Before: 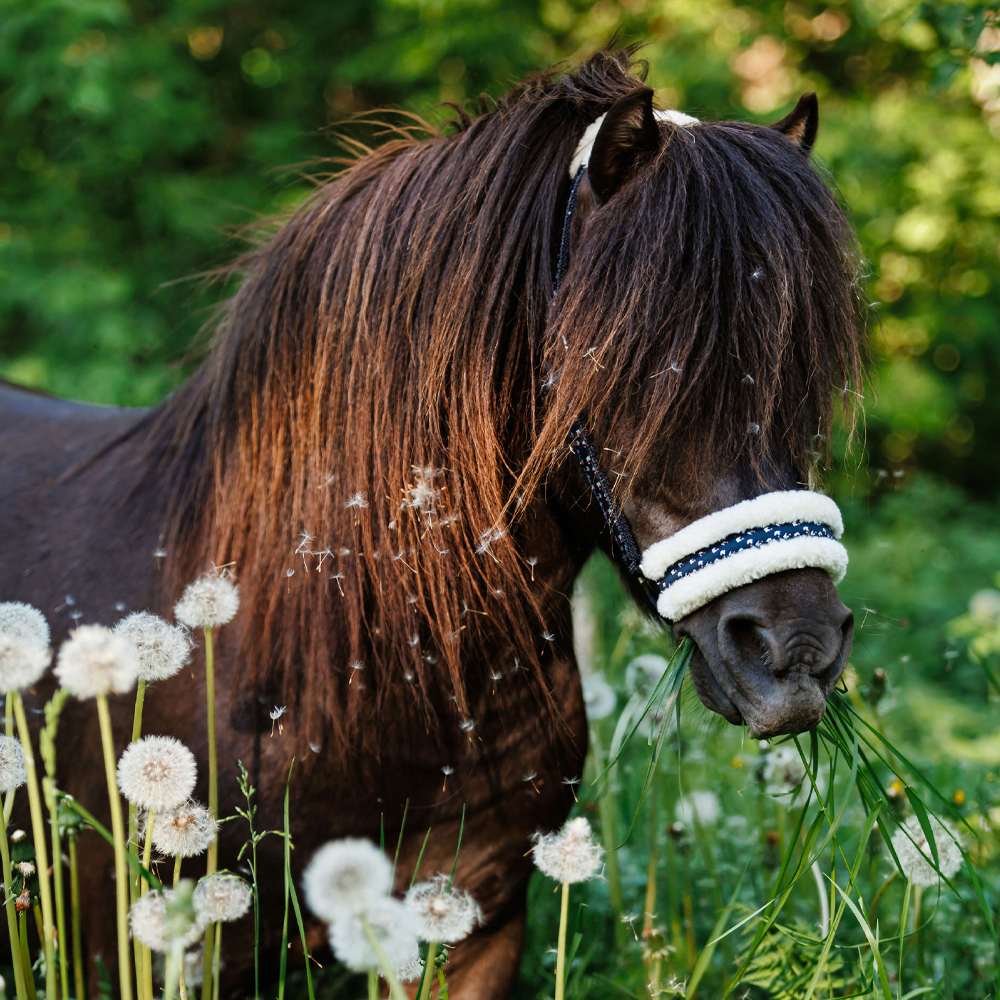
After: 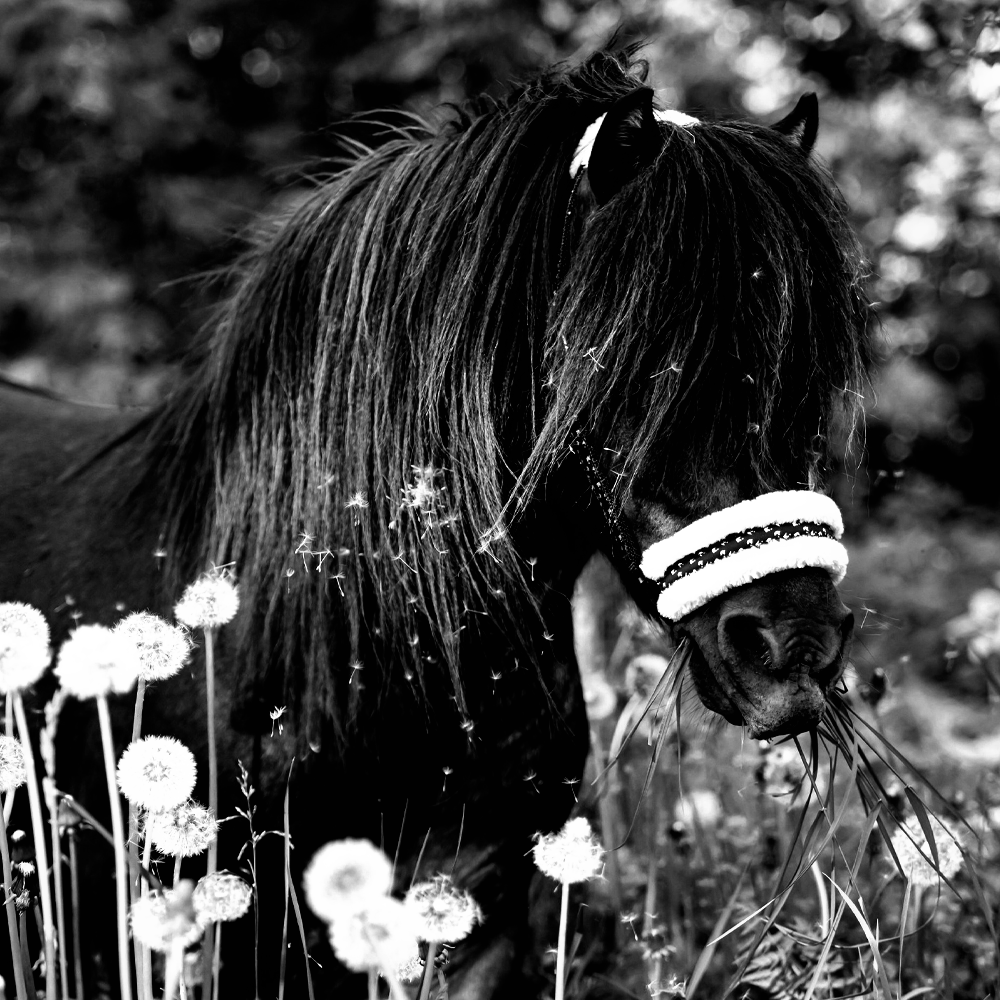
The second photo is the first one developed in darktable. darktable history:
filmic rgb: black relative exposure -8.2 EV, white relative exposure 2.2 EV, threshold 3 EV, hardness 7.11, latitude 85.74%, contrast 1.696, highlights saturation mix -4%, shadows ↔ highlights balance -2.69%, preserve chrominance no, color science v5 (2021), contrast in shadows safe, contrast in highlights safe, enable highlight reconstruction true
monochrome: on, module defaults
